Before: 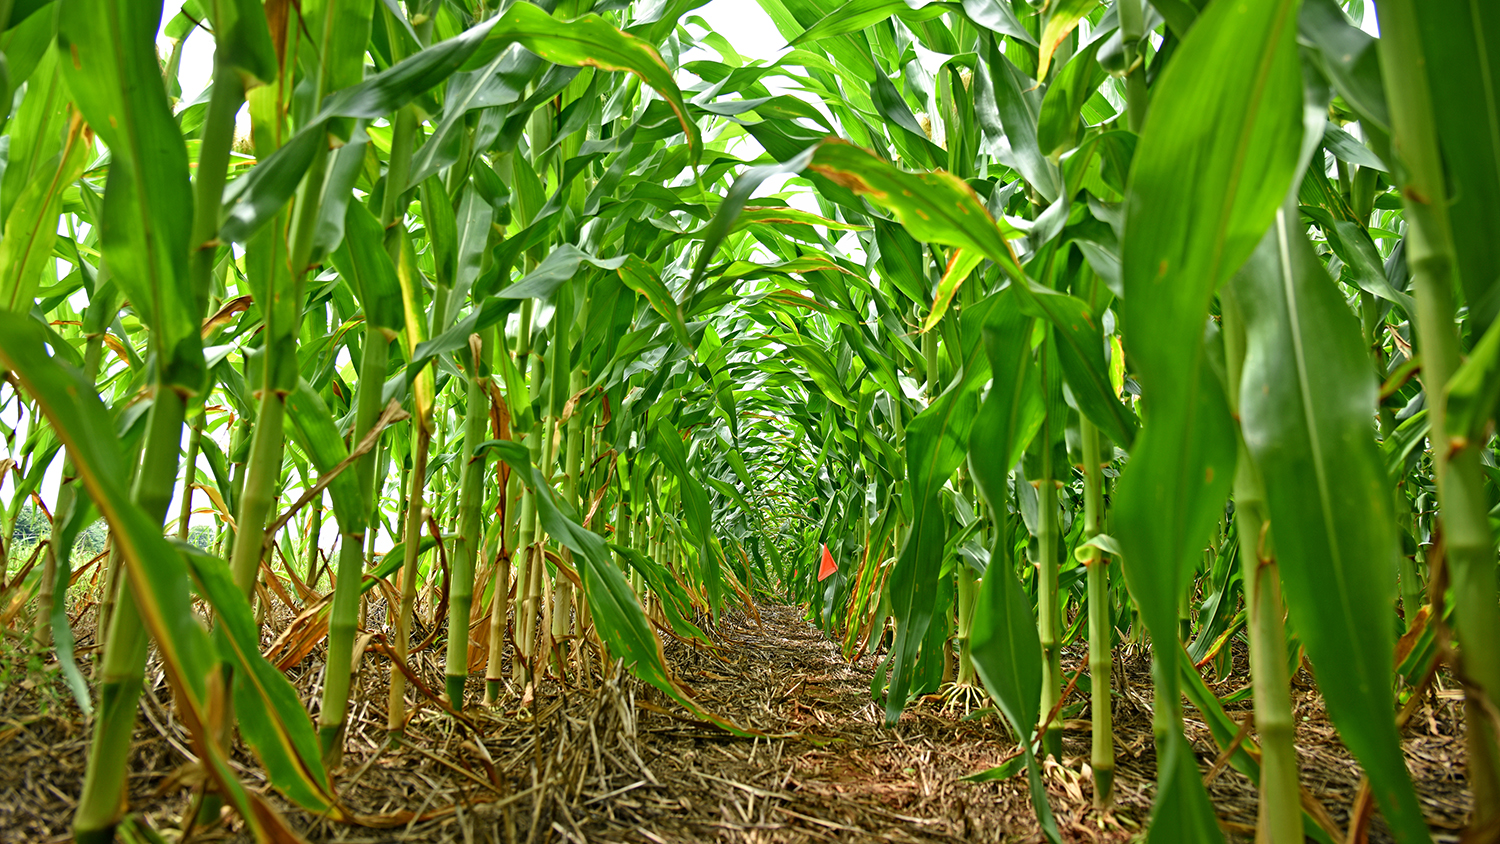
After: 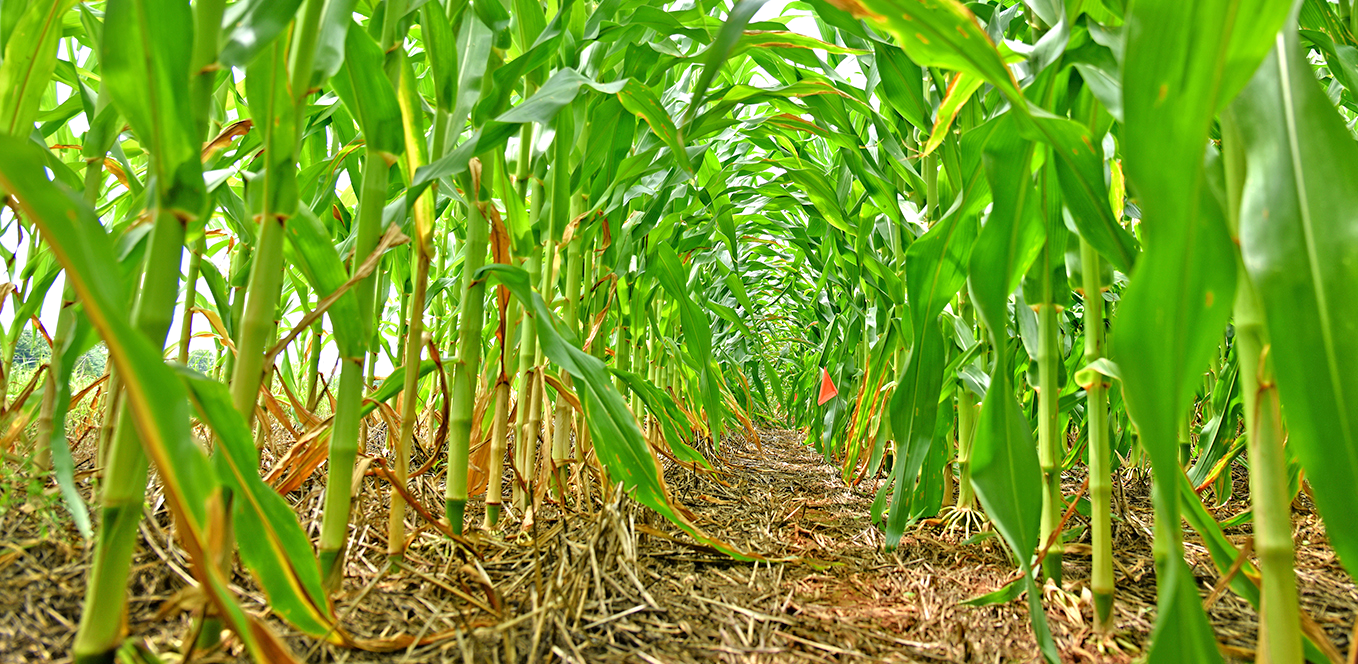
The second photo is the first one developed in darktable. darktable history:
crop: top 20.916%, right 9.437%, bottom 0.316%
tone equalizer: -7 EV 0.15 EV, -6 EV 0.6 EV, -5 EV 1.15 EV, -4 EV 1.33 EV, -3 EV 1.15 EV, -2 EV 0.6 EV, -1 EV 0.15 EV, mask exposure compensation -0.5 EV
